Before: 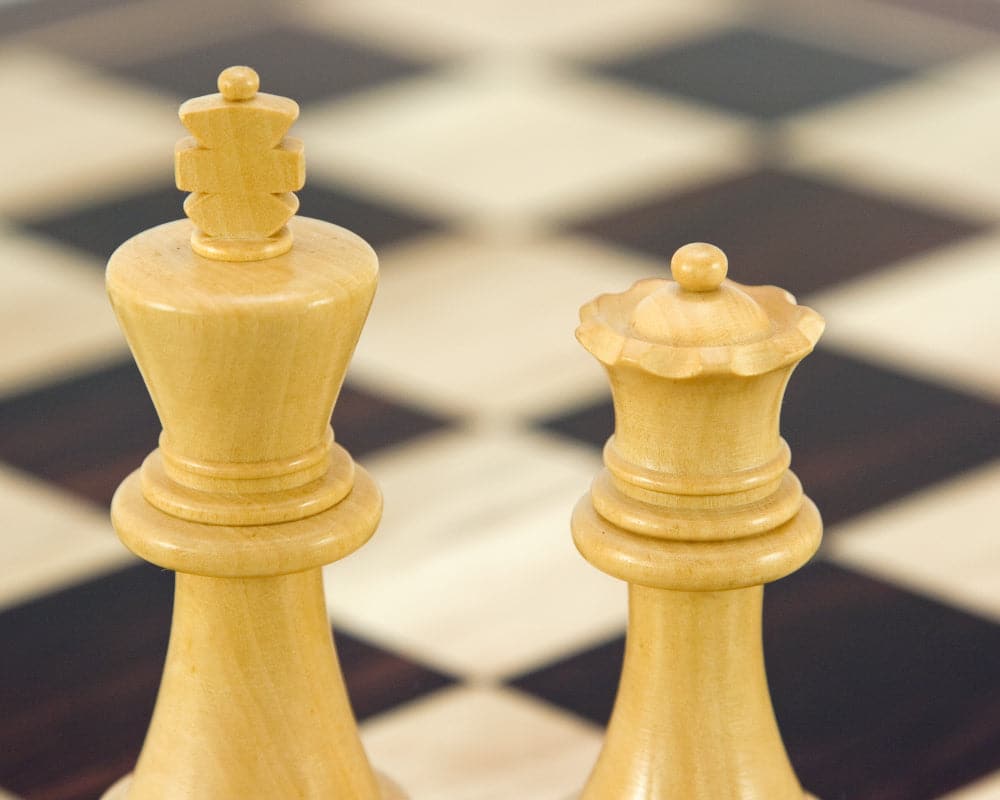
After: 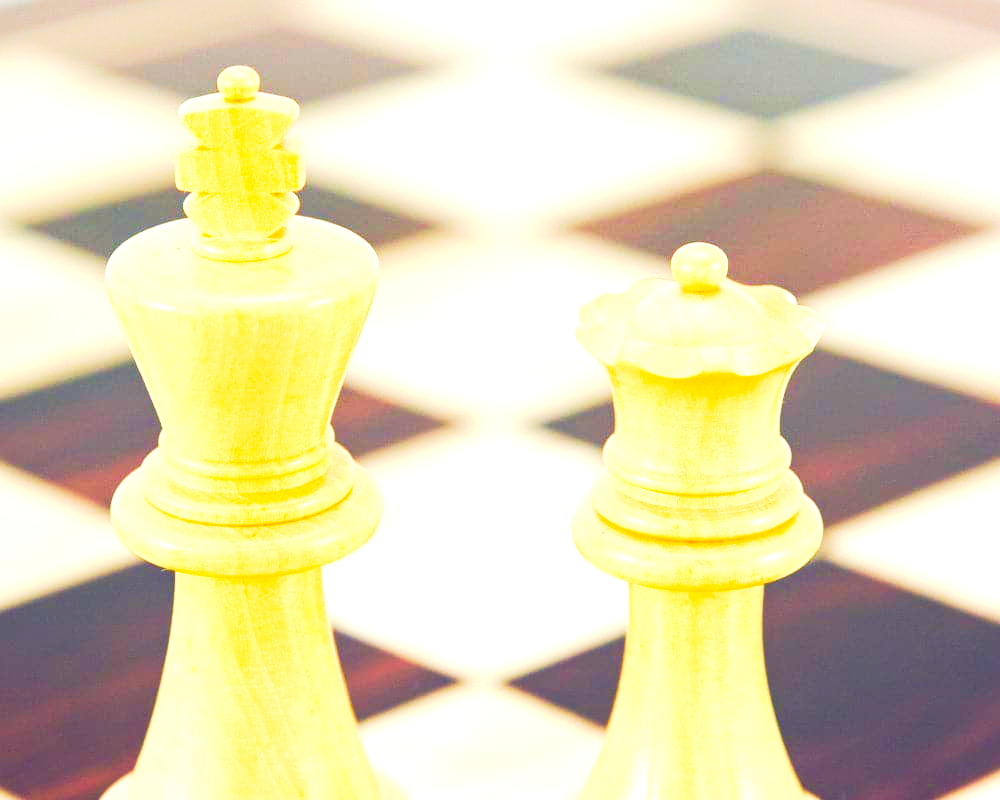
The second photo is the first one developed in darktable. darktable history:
base curve: curves: ch0 [(0, 0) (0.257, 0.25) (0.482, 0.586) (0.757, 0.871) (1, 1)], preserve colors none
velvia: strength 50.12%
exposure: exposure 2.045 EV, compensate highlight preservation false
contrast brightness saturation: contrast -0.191, saturation 0.189
